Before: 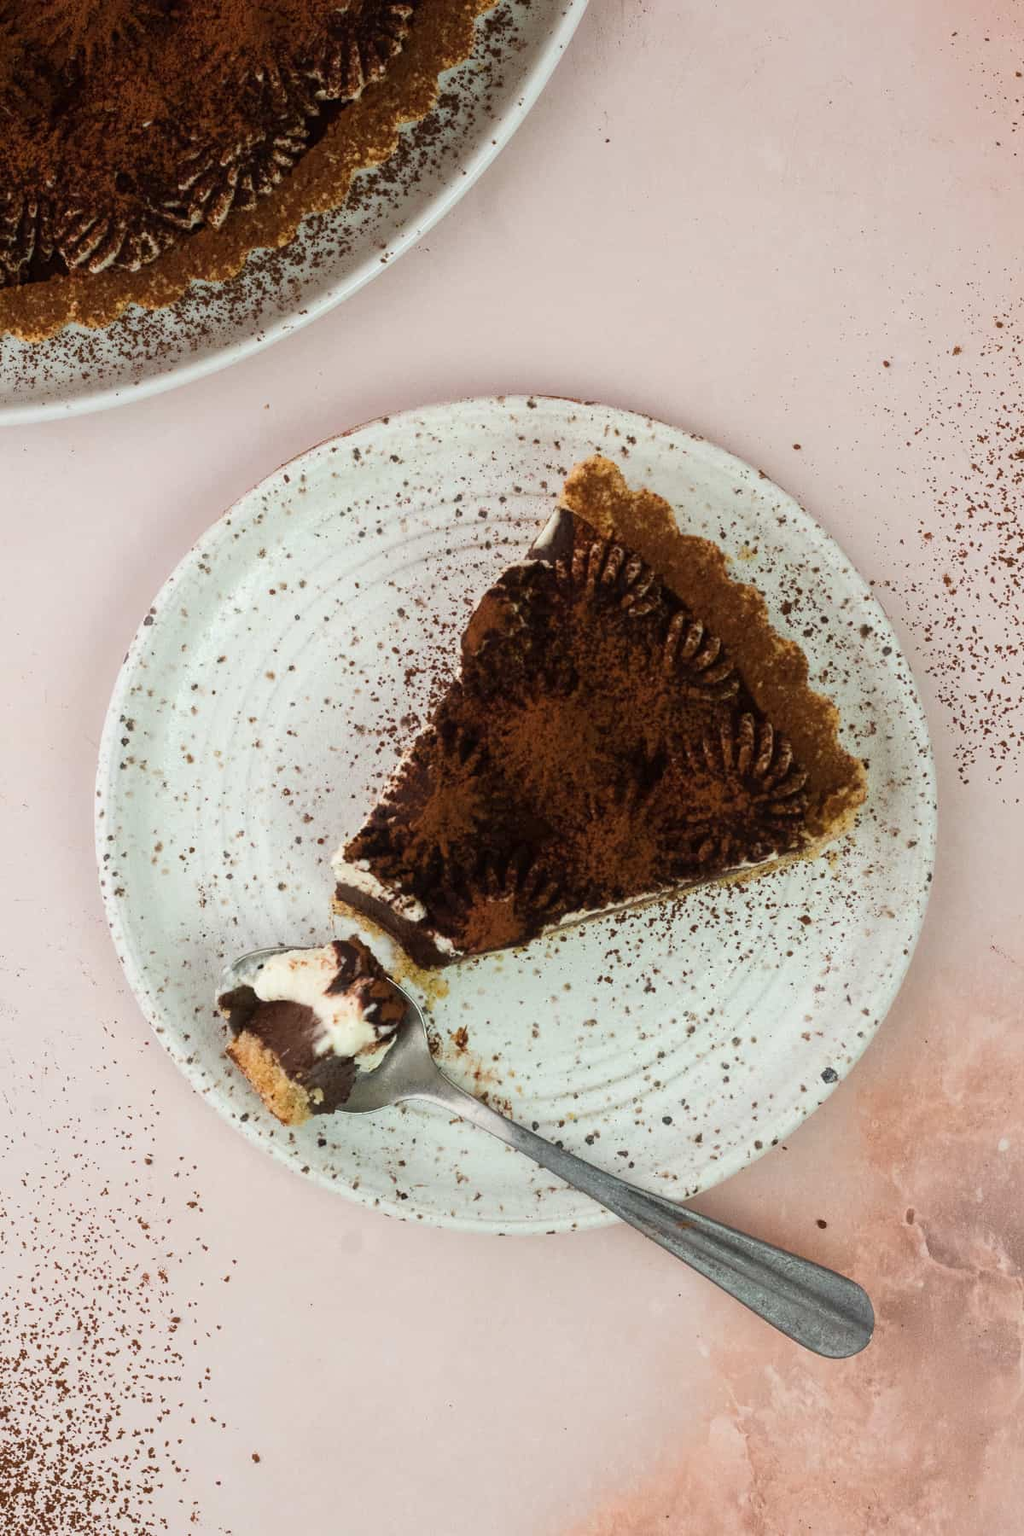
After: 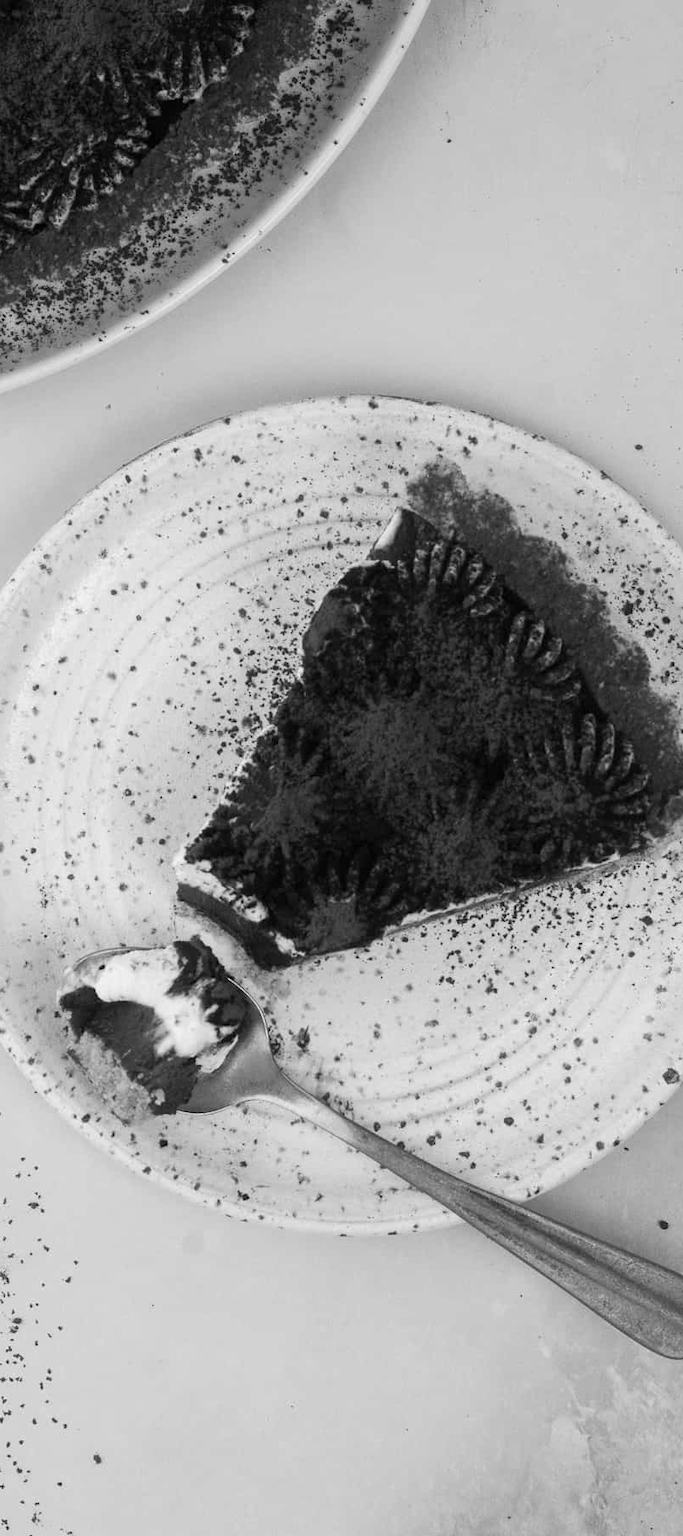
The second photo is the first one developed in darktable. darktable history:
color balance rgb: linear chroma grading › global chroma 15%, perceptual saturation grading › global saturation 30%
monochrome: on, module defaults
crop and rotate: left 15.546%, right 17.787%
